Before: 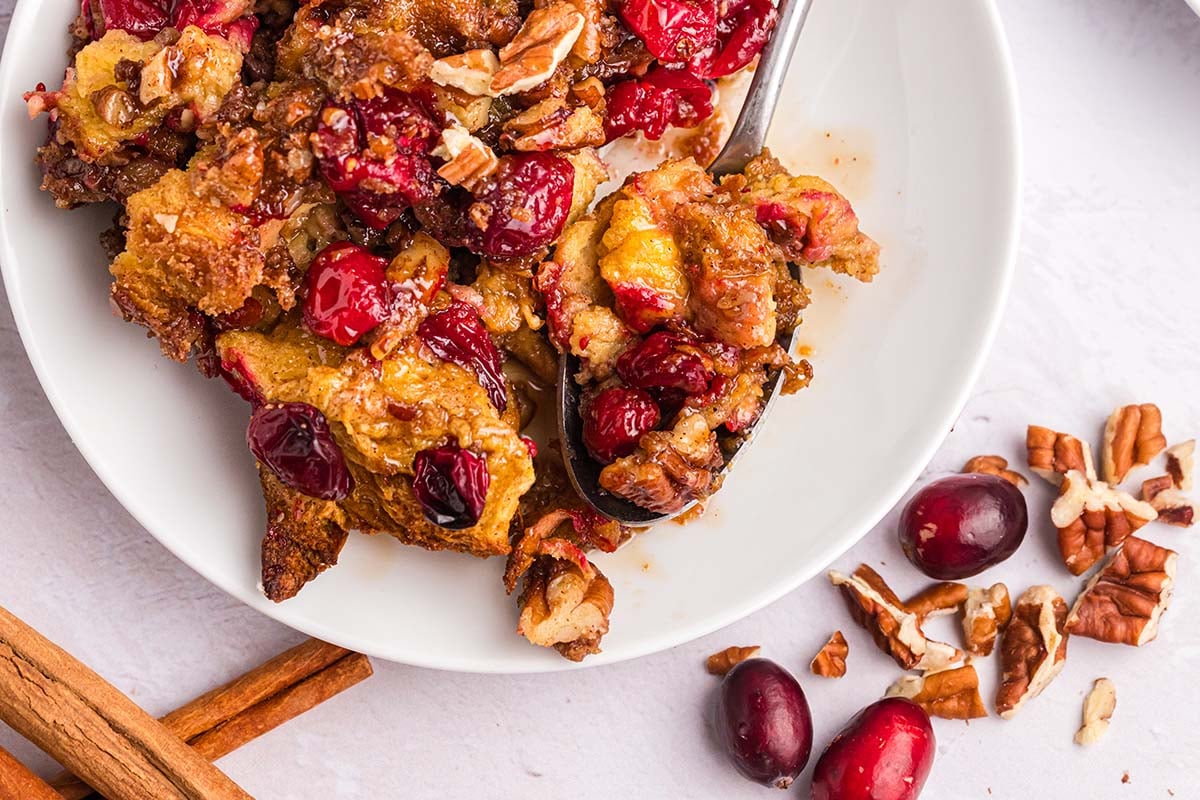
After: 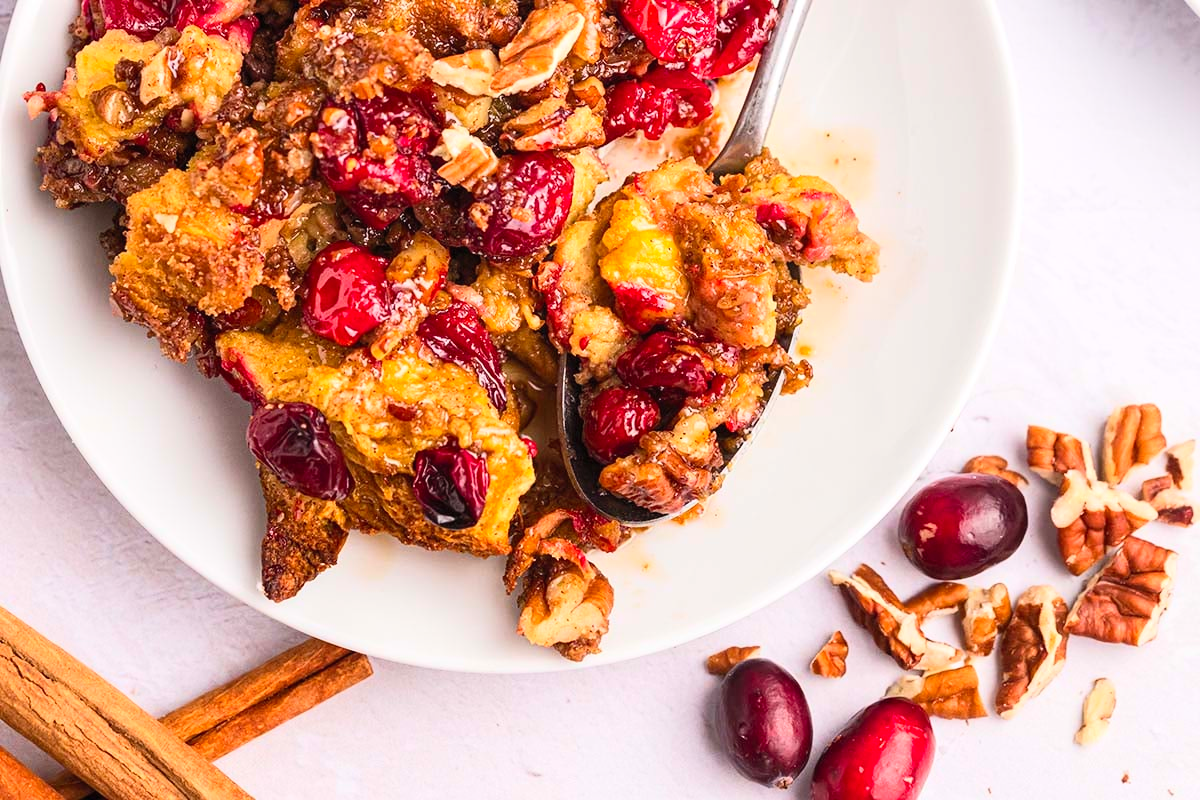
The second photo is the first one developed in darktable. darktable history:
contrast brightness saturation: contrast 0.2, brightness 0.168, saturation 0.22
